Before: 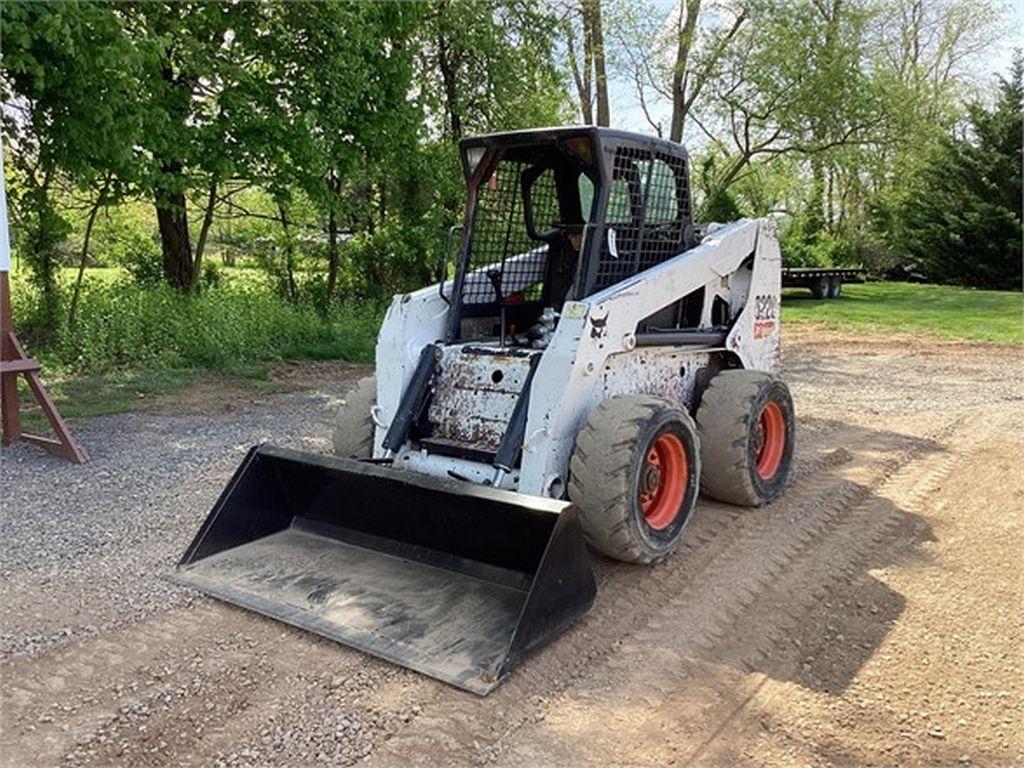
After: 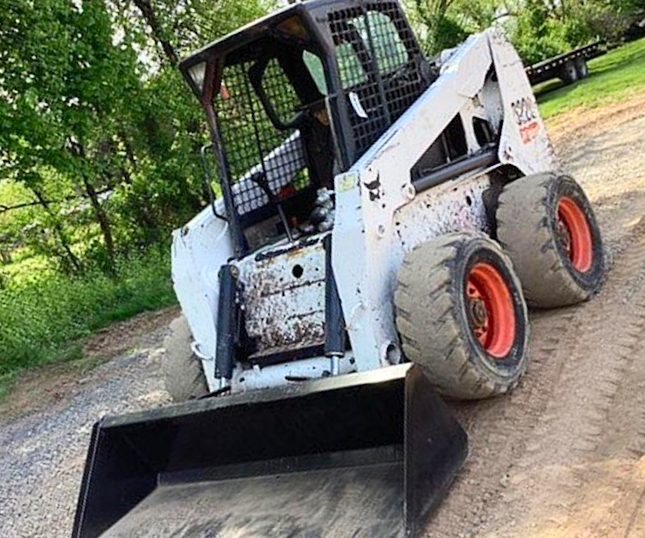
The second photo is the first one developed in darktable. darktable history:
crop and rotate: angle 20.93°, left 6.844%, right 4.279%, bottom 1.173%
contrast brightness saturation: contrast 0.199, brightness 0.159, saturation 0.225
